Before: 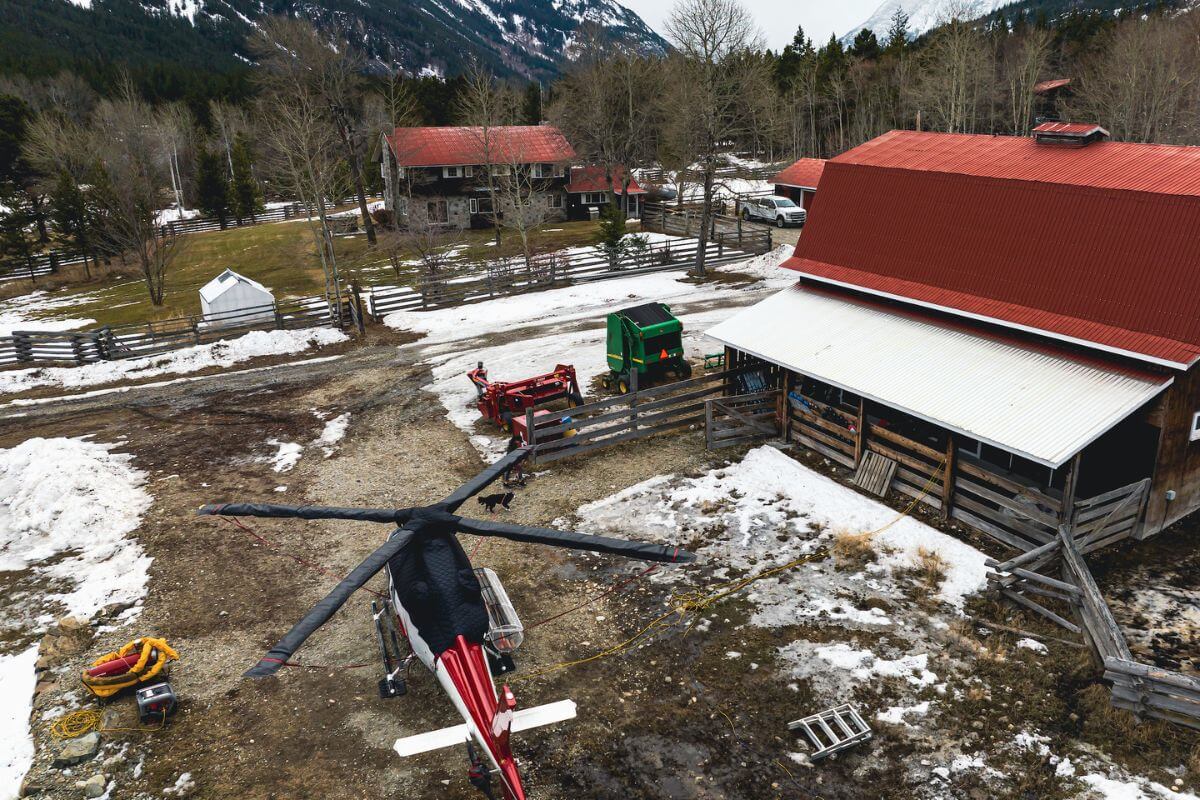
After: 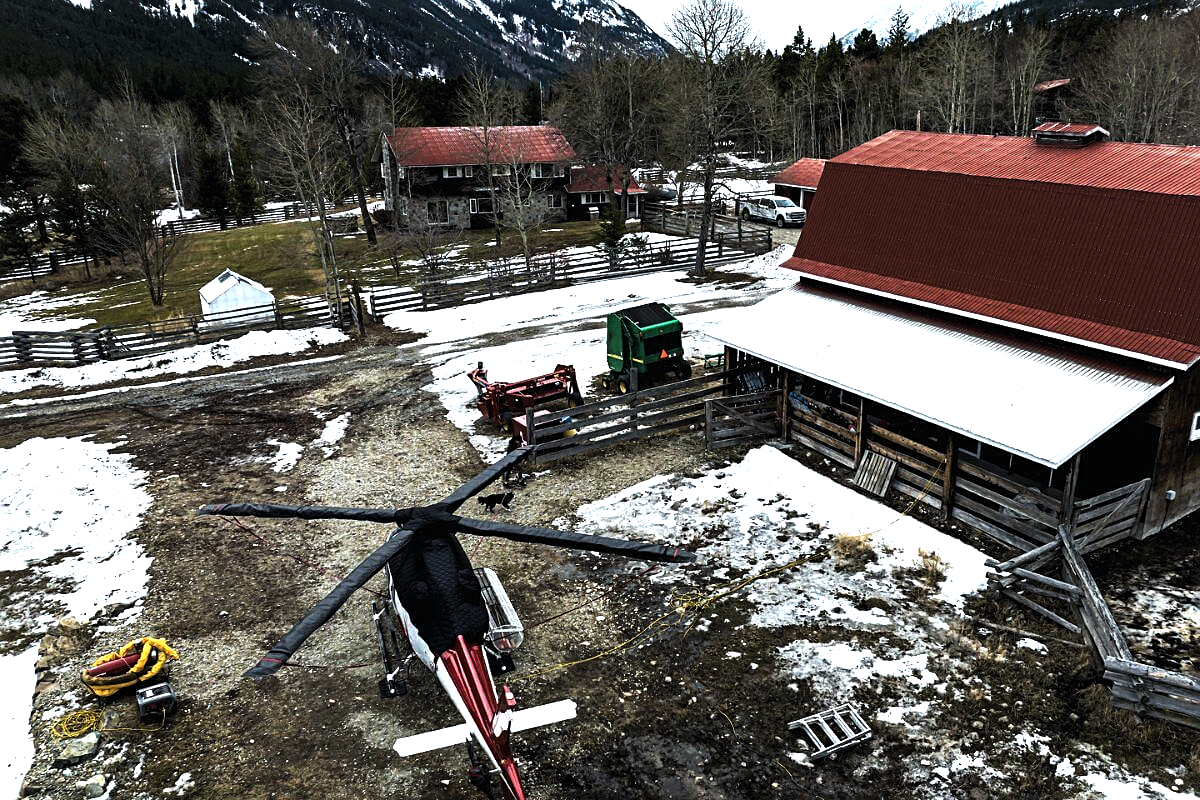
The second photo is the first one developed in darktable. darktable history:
levels: levels [0.044, 0.475, 0.791]
sharpen: on, module defaults
white balance: red 0.925, blue 1.046
grain: on, module defaults
